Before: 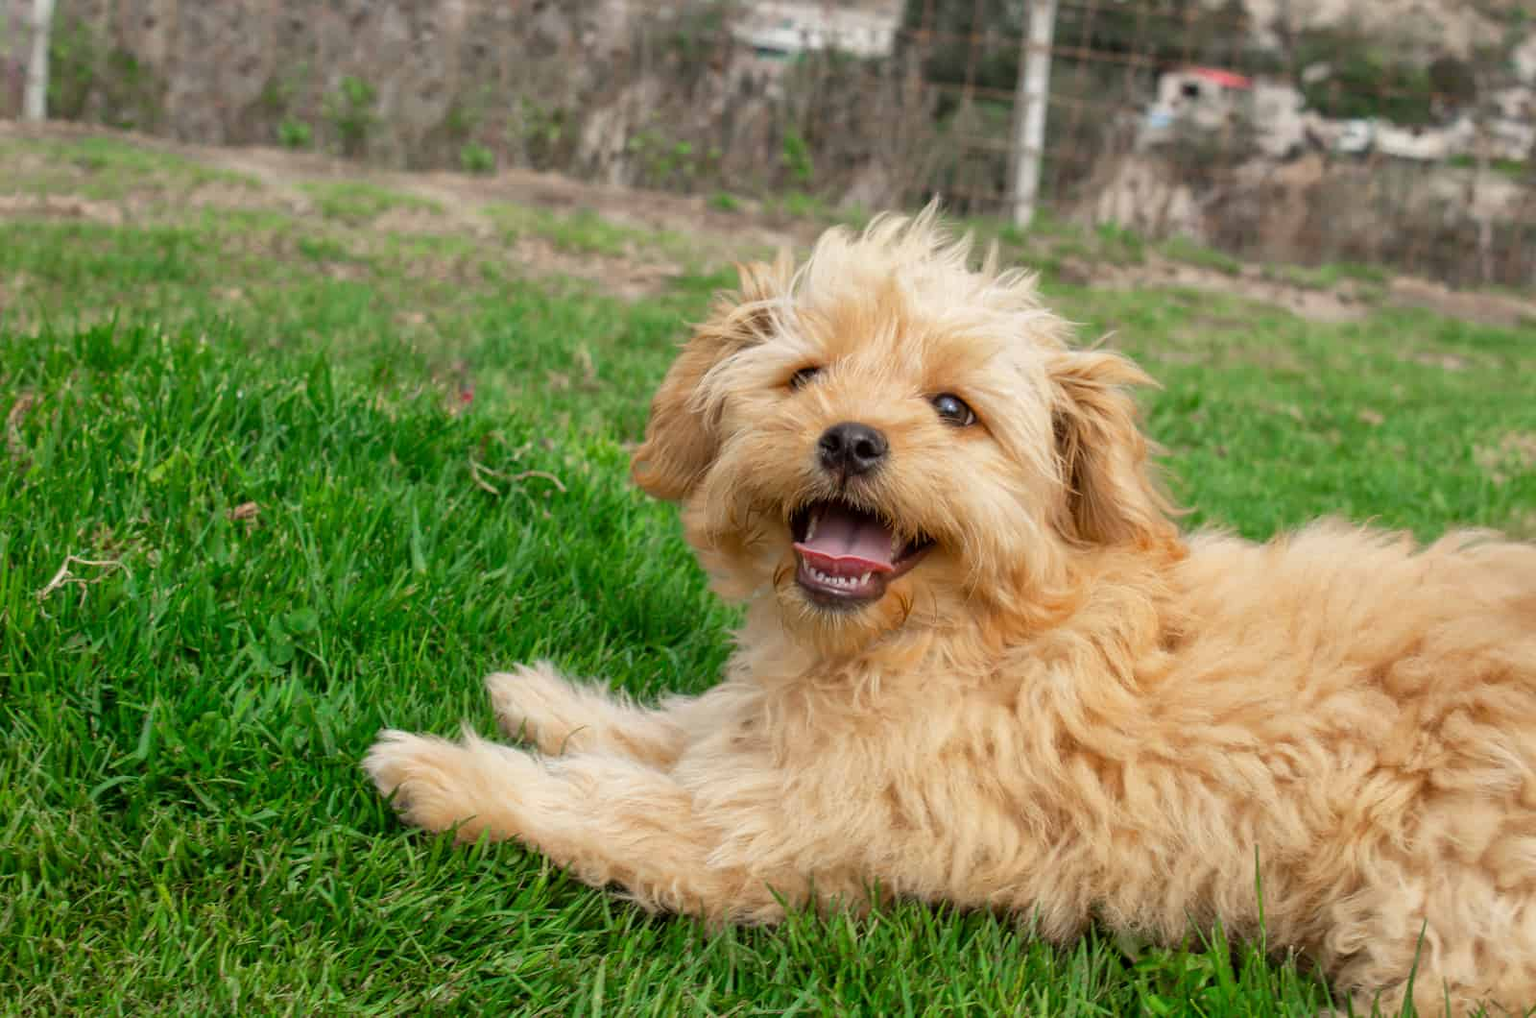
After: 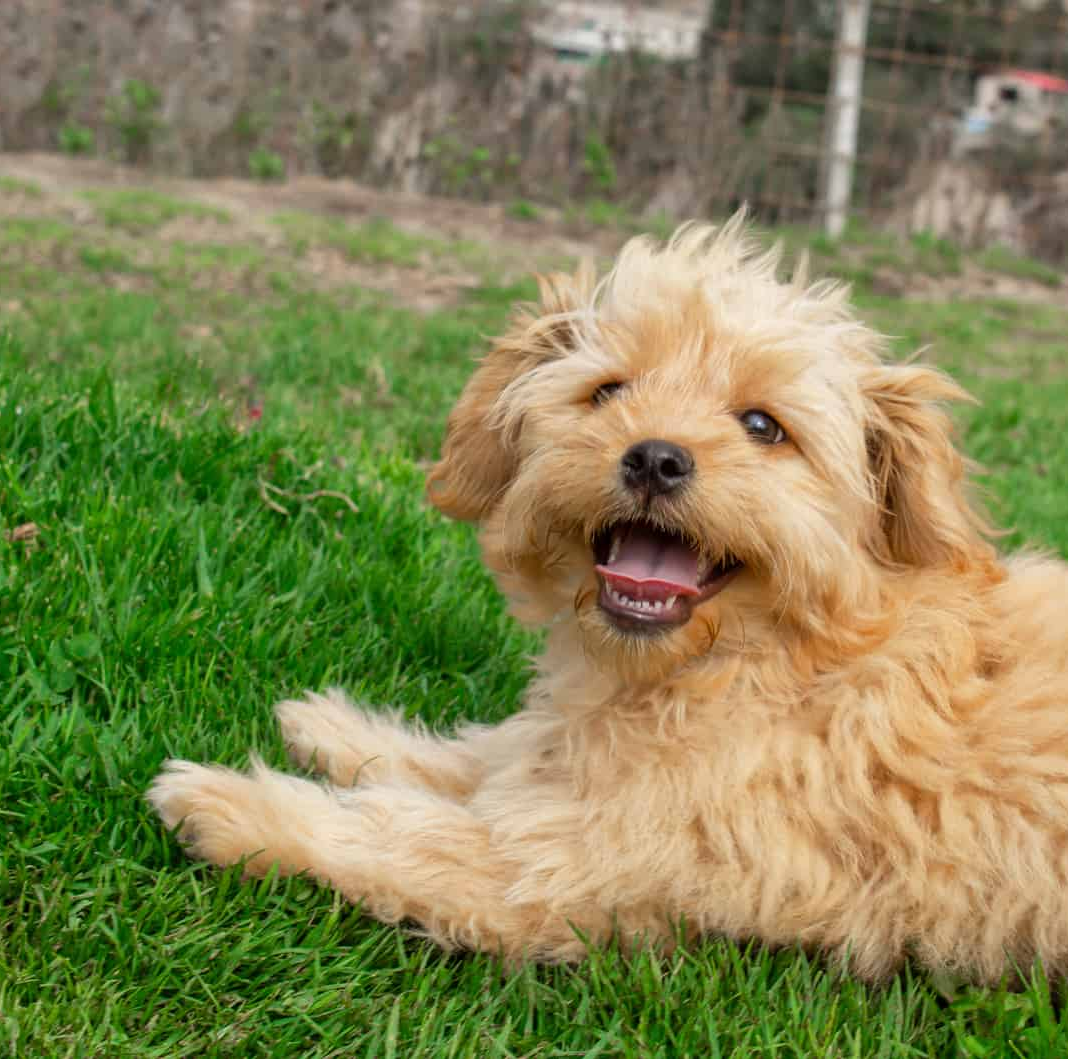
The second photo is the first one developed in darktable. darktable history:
crop and rotate: left 14.495%, right 18.707%
